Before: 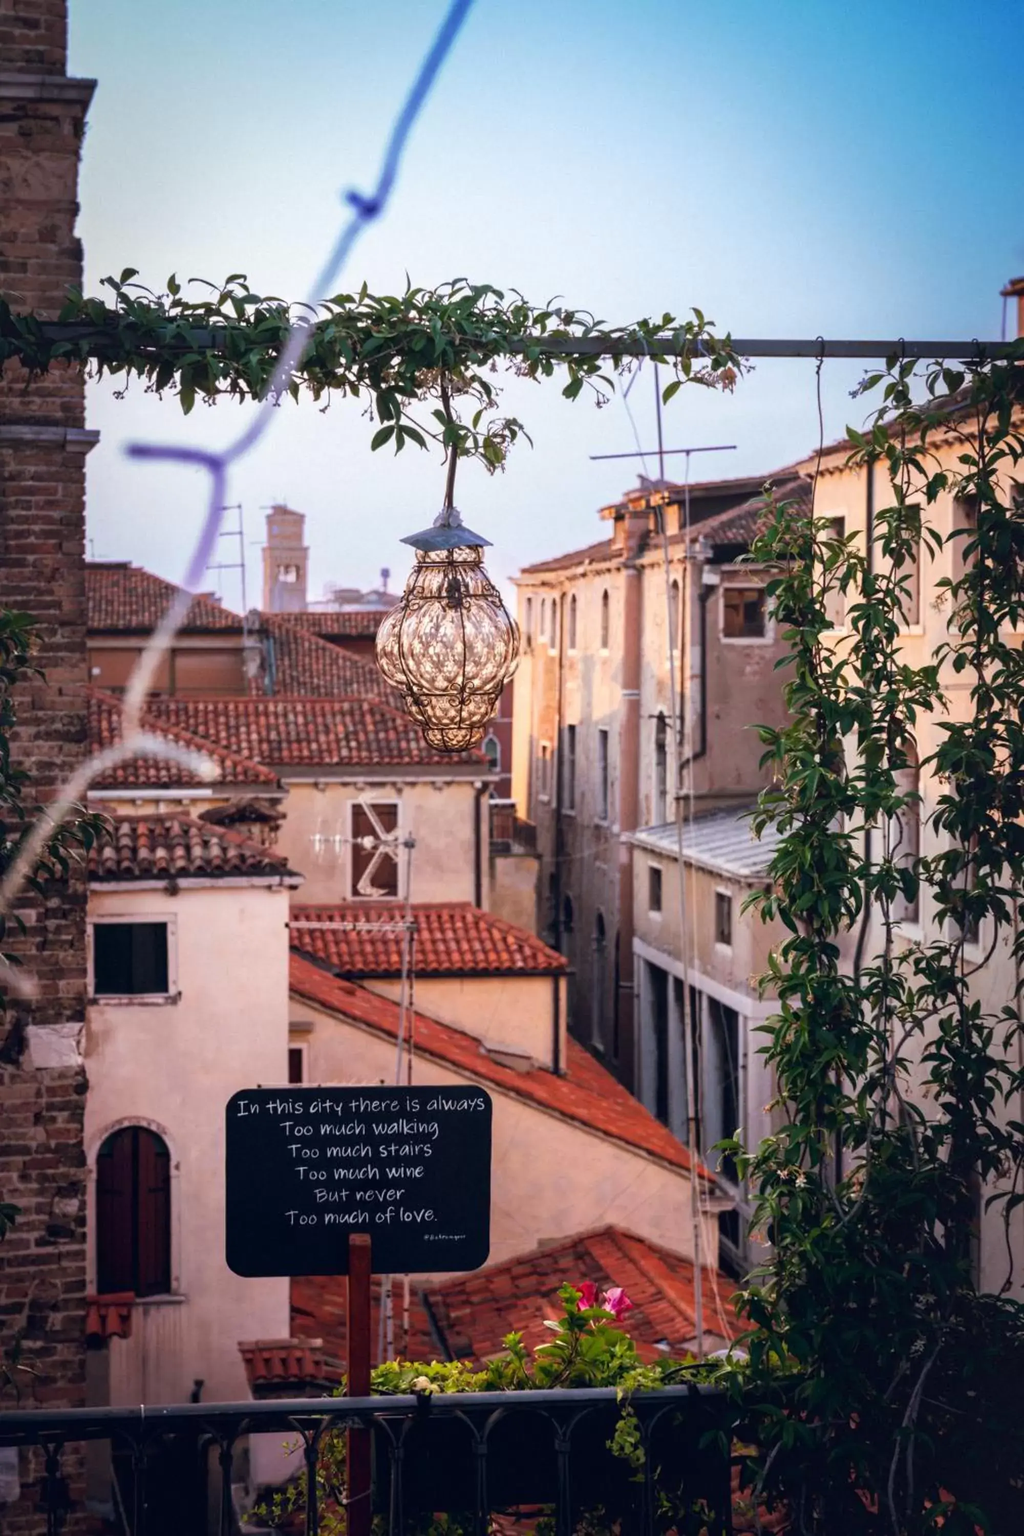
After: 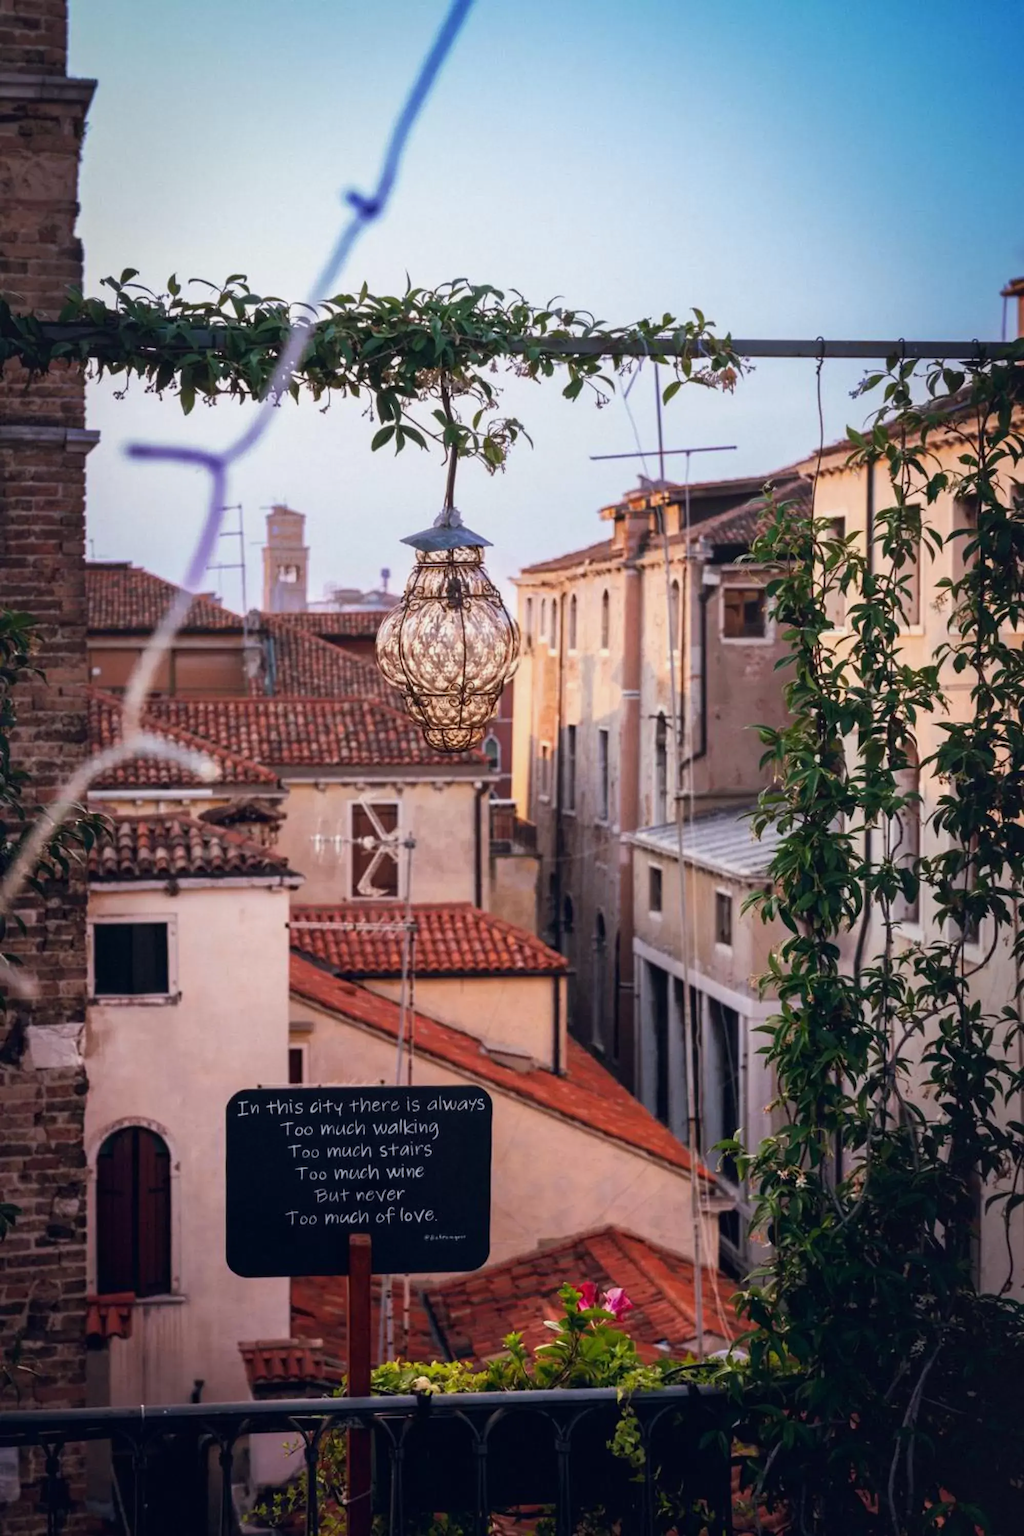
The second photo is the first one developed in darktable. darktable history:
exposure: exposure -0.154 EV, compensate highlight preservation false
